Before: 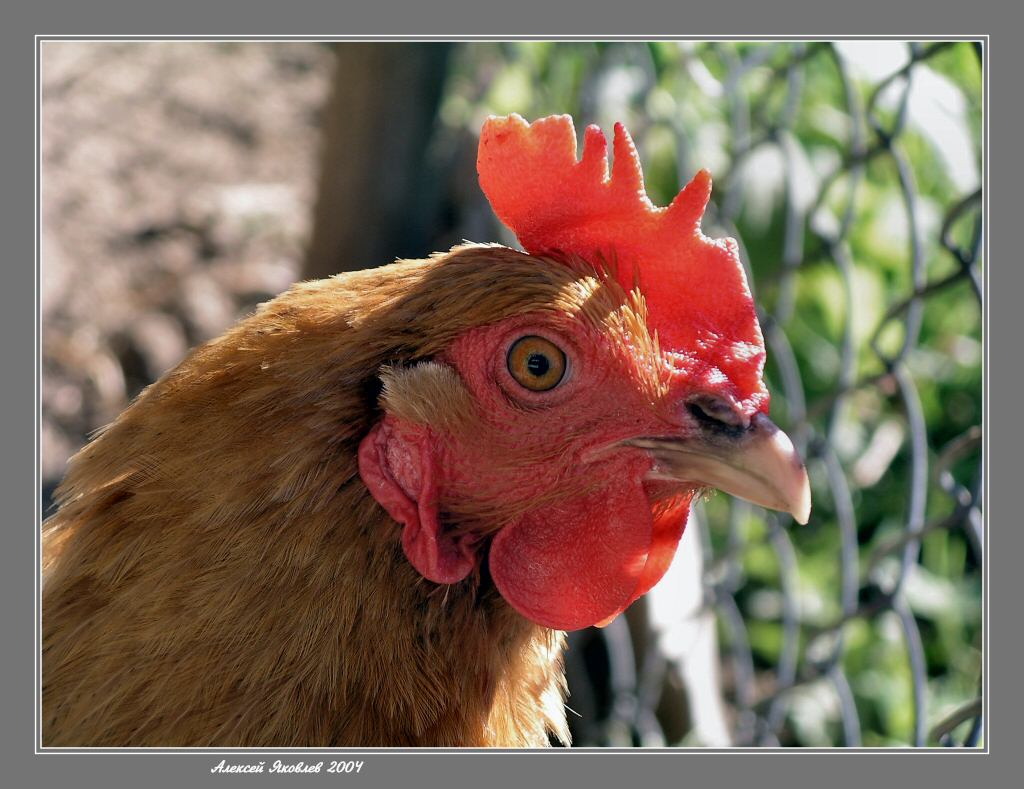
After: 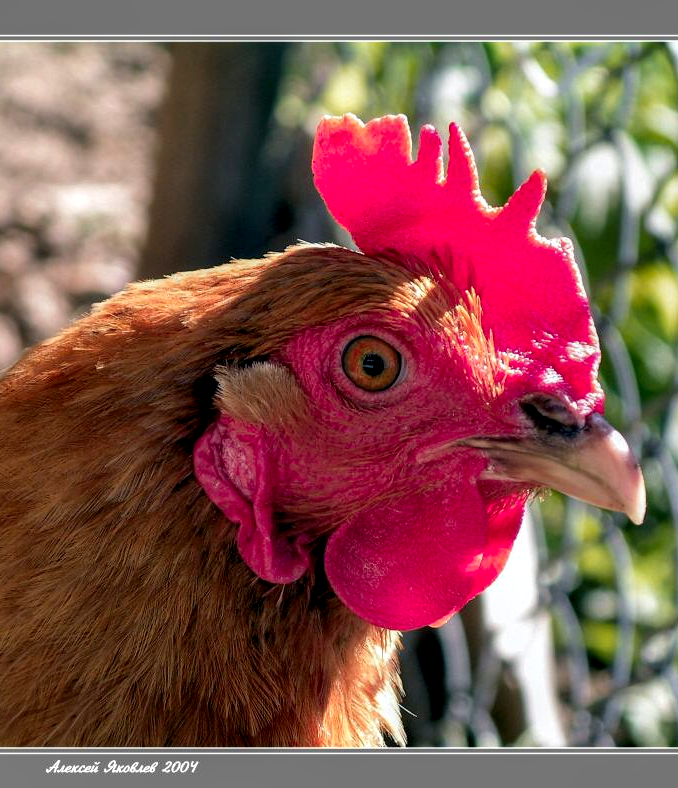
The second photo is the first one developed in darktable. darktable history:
local contrast: highlights 42%, shadows 63%, detail 136%, midtone range 0.52
crop and rotate: left 16.136%, right 17.614%
color zones: curves: ch1 [(0.24, 0.634) (0.75, 0.5)]; ch2 [(0.253, 0.437) (0.745, 0.491)]
